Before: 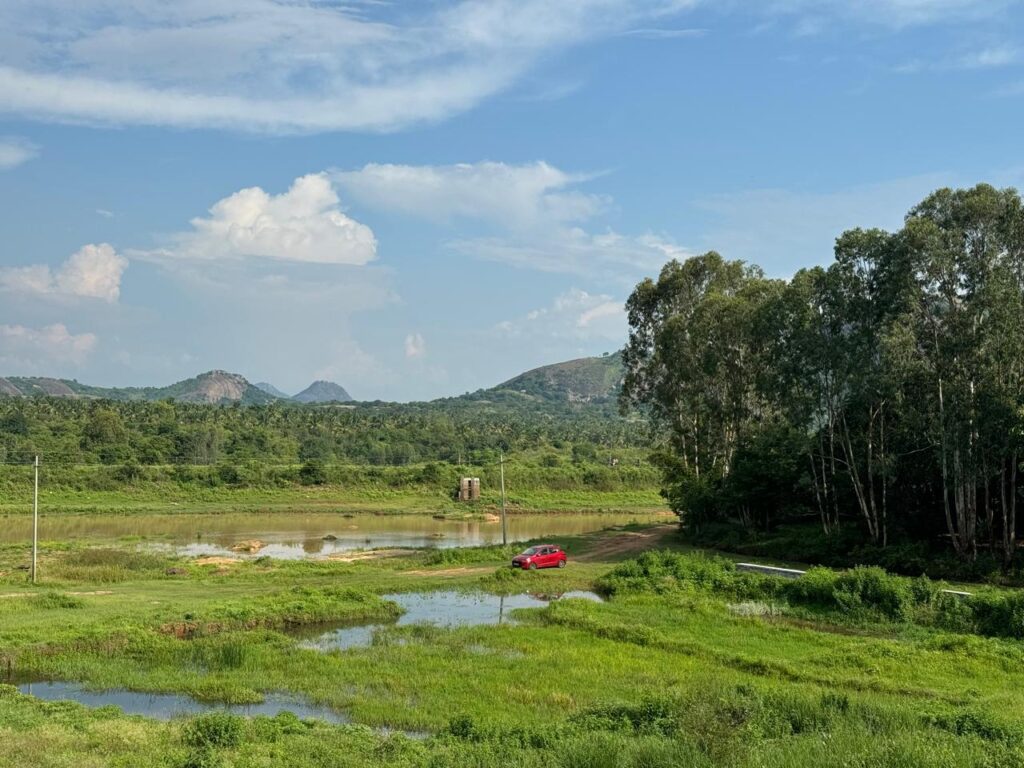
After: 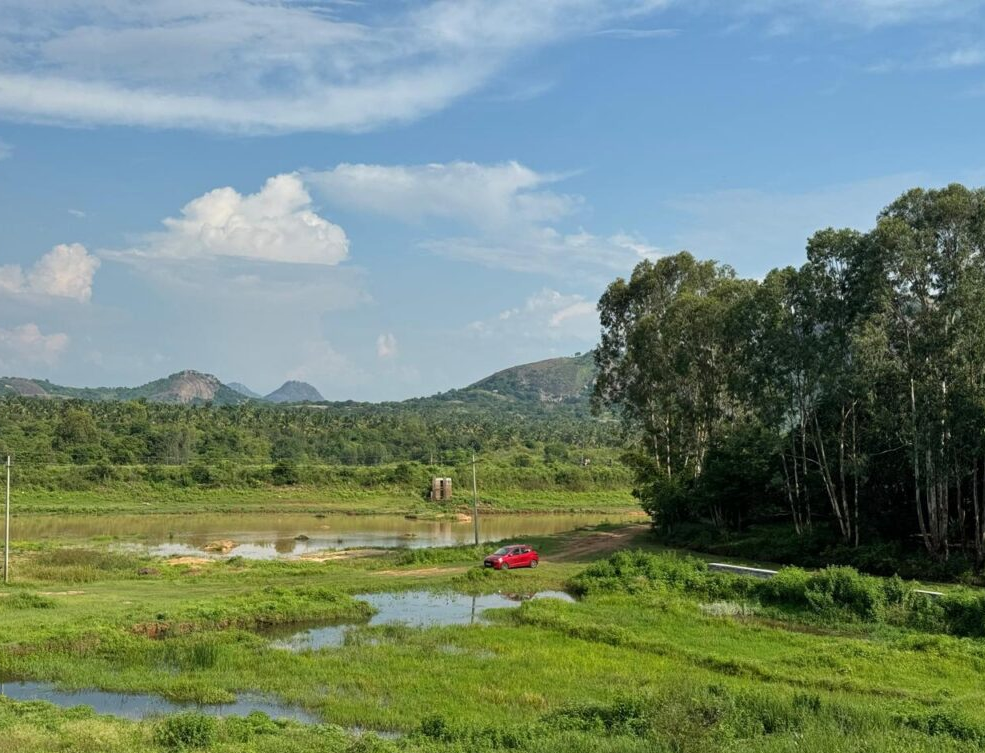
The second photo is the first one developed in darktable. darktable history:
crop and rotate: left 2.738%, right 1.01%, bottom 1.94%
shadows and highlights: shadows 32.2, highlights -31.63, soften with gaussian
